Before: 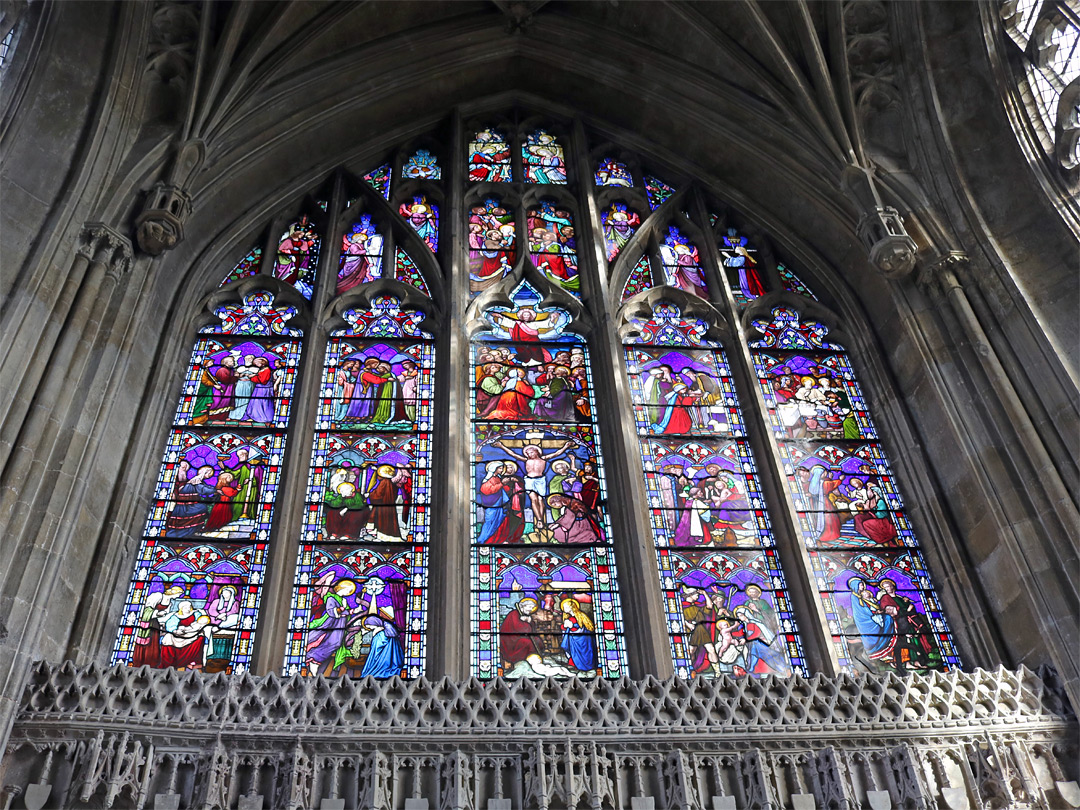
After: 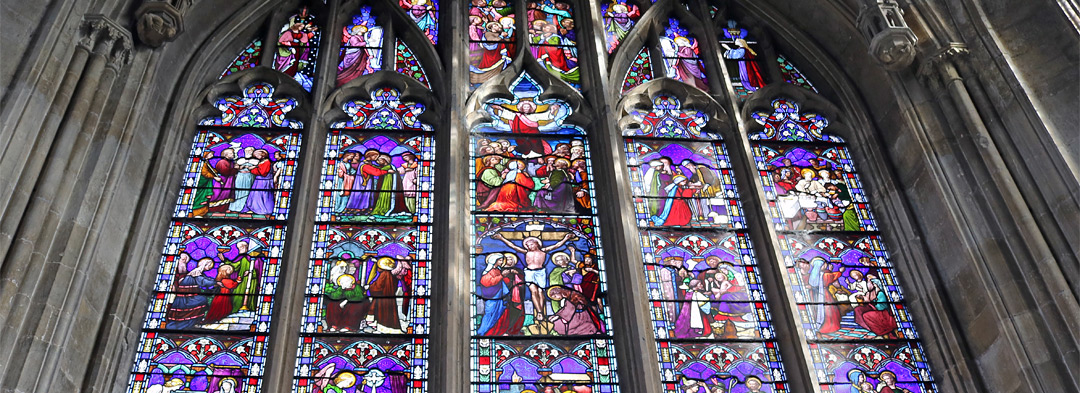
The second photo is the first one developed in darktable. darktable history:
shadows and highlights: shadows 30.97, highlights 1.05, soften with gaussian
crop and rotate: top 25.774%, bottom 25.682%
